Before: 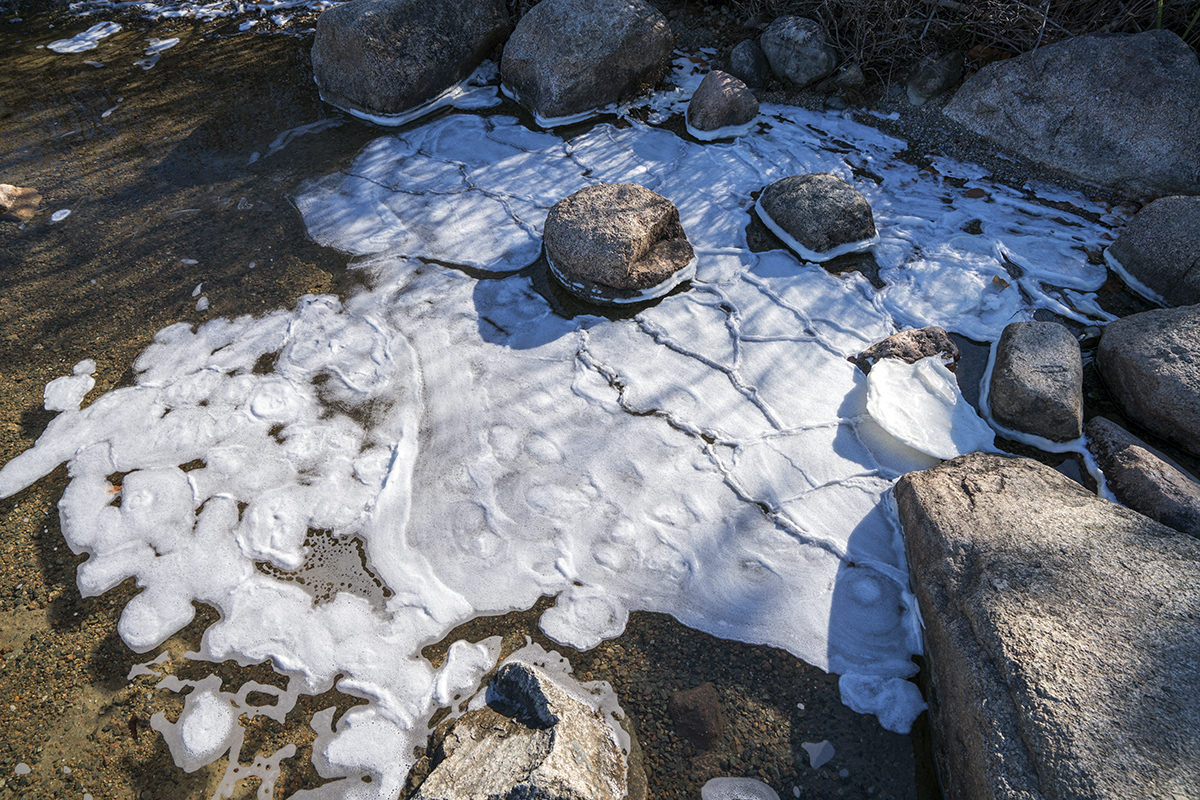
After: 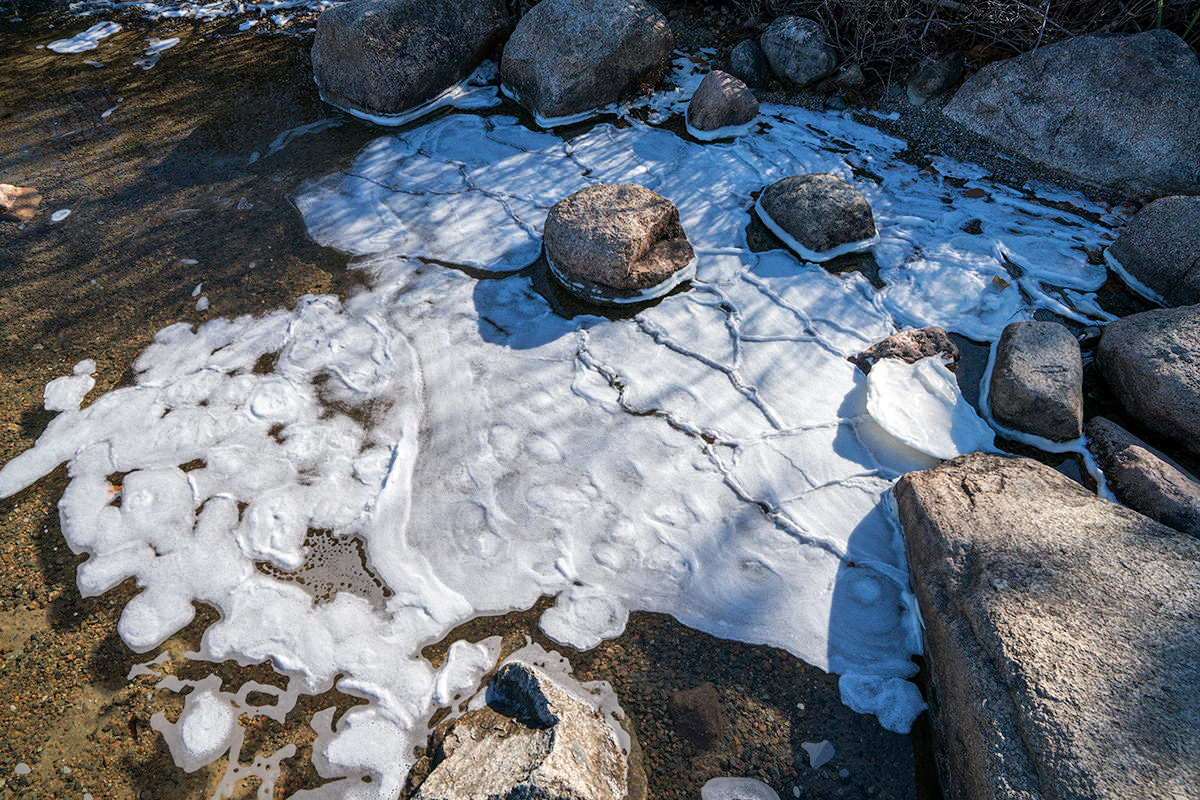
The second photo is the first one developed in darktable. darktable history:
shadows and highlights: shadows 29.33, highlights -29.24, highlights color adjustment 45.34%, low approximation 0.01, soften with gaussian
